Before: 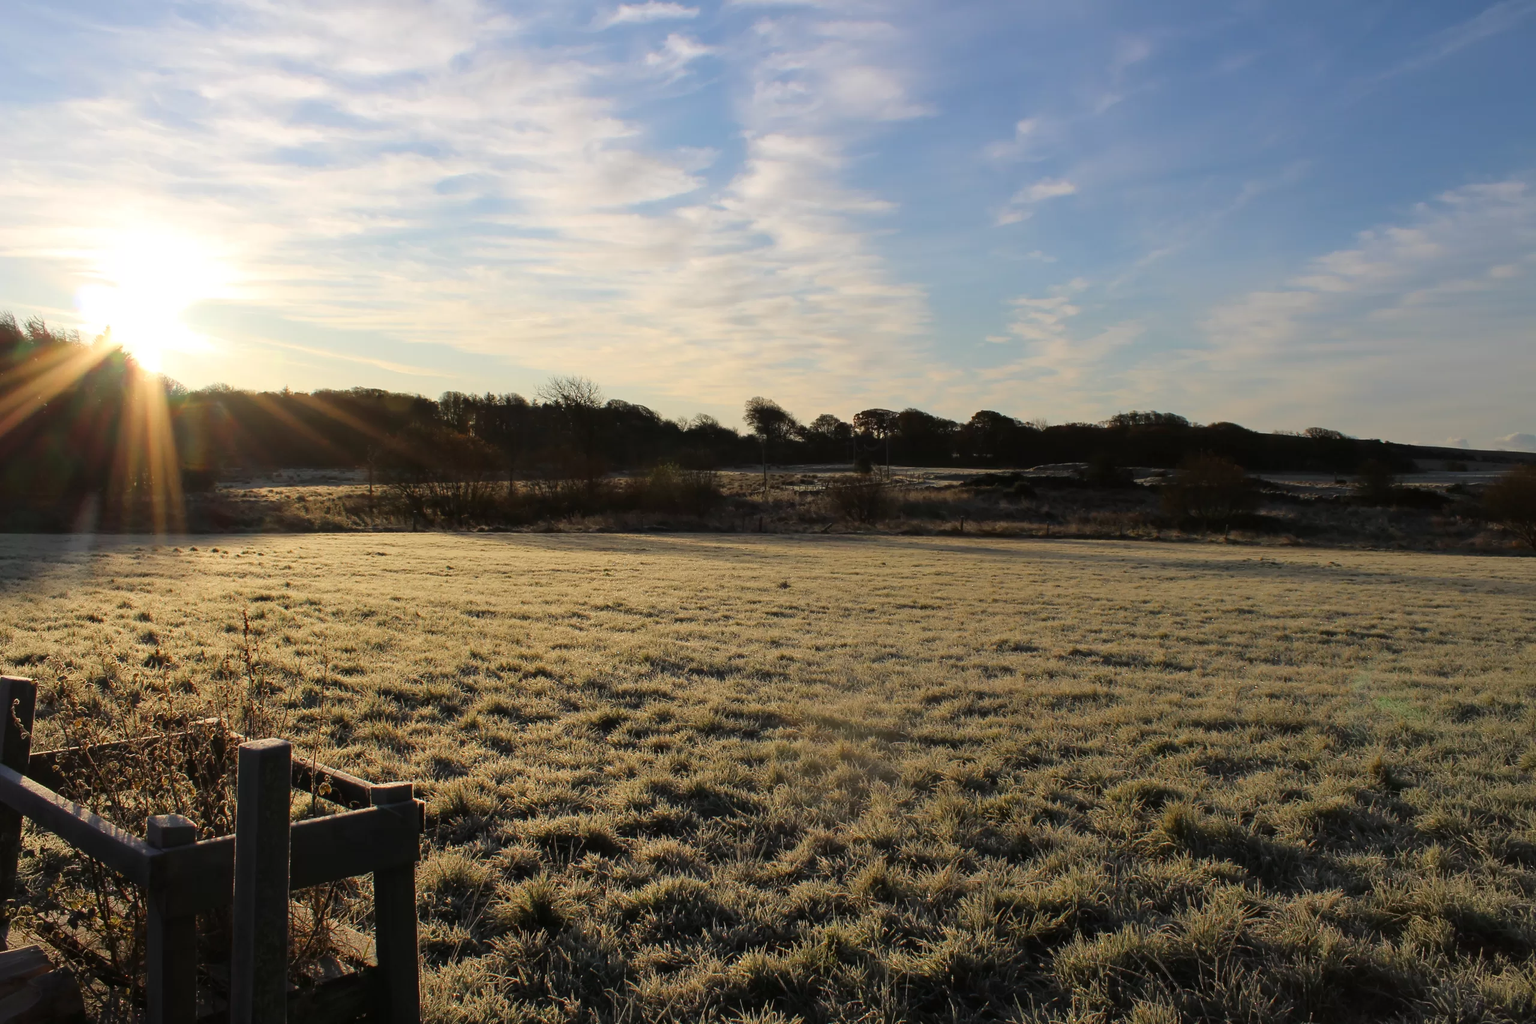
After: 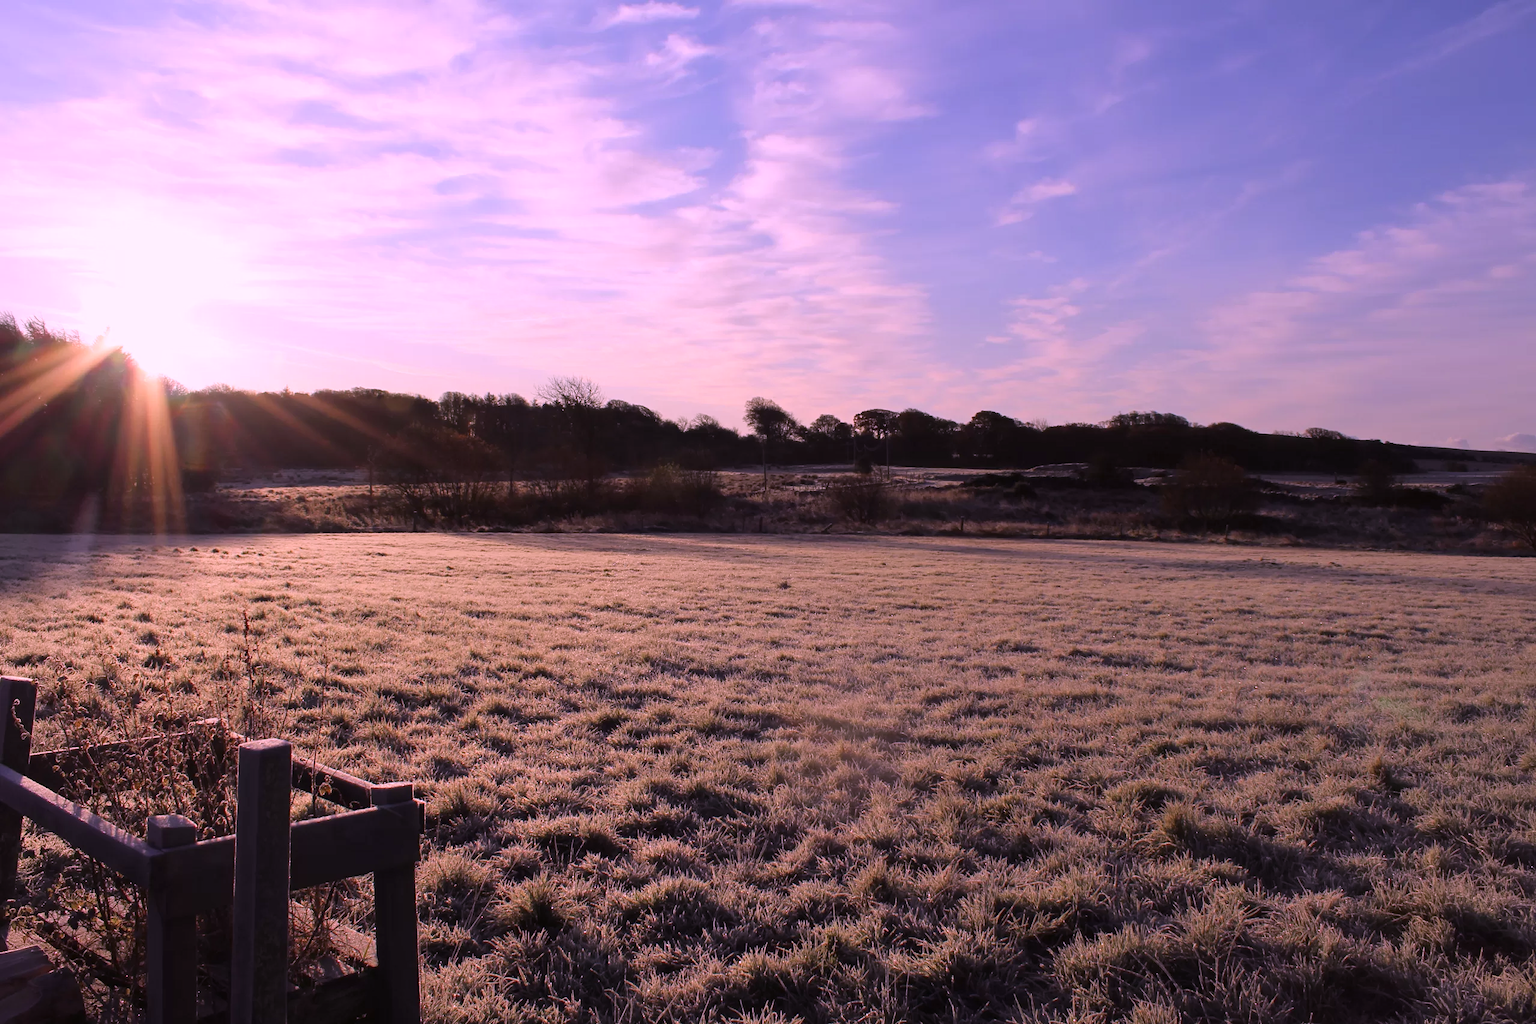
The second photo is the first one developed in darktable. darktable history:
color calibration: output R [1.107, -0.012, -0.003, 0], output B [0, 0, 1.308, 0], illuminant as shot in camera, x 0.358, y 0.373, temperature 4628.91 K
